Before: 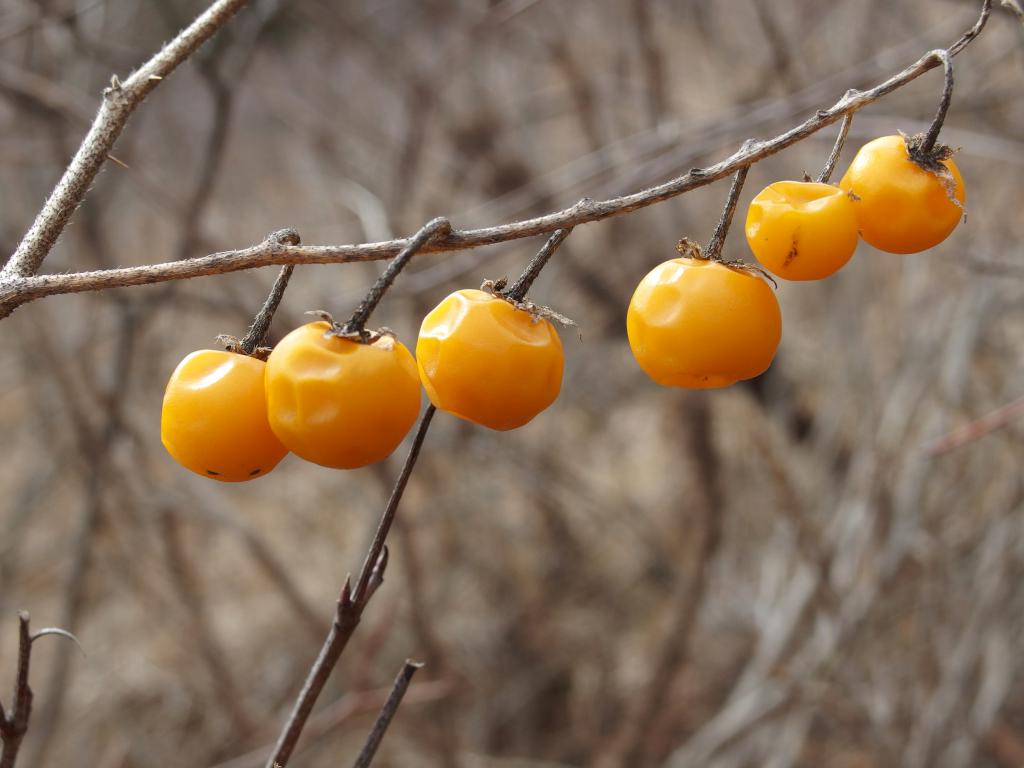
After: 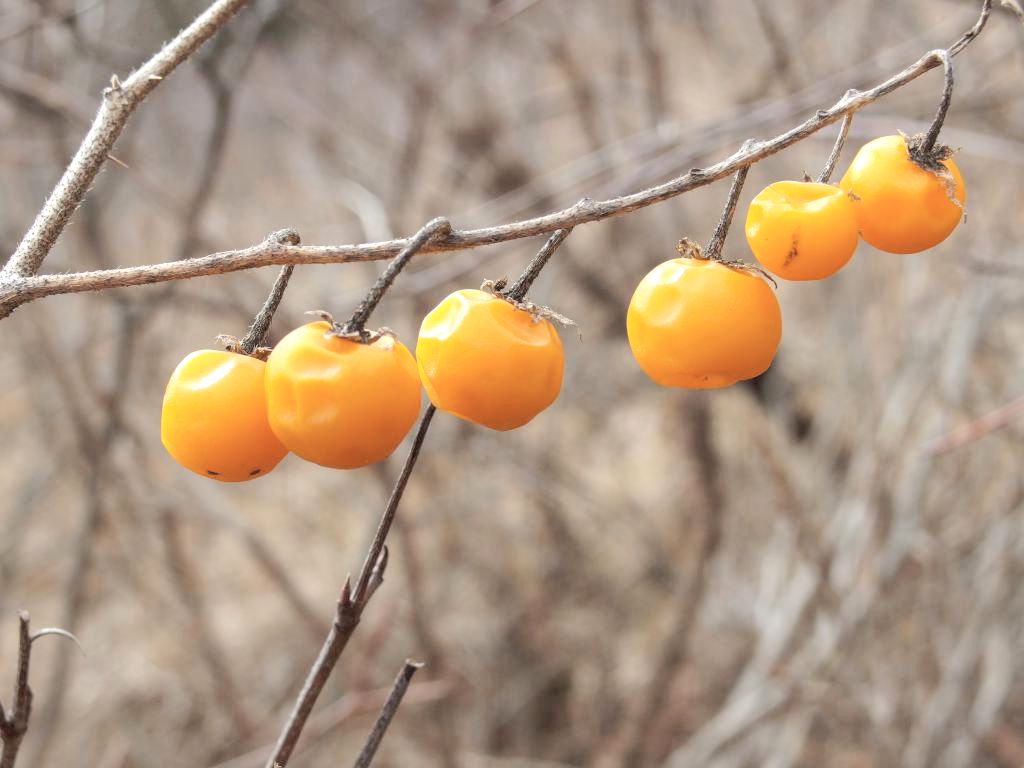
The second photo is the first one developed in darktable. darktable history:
global tonemap: drago (0.7, 100)
local contrast: on, module defaults
